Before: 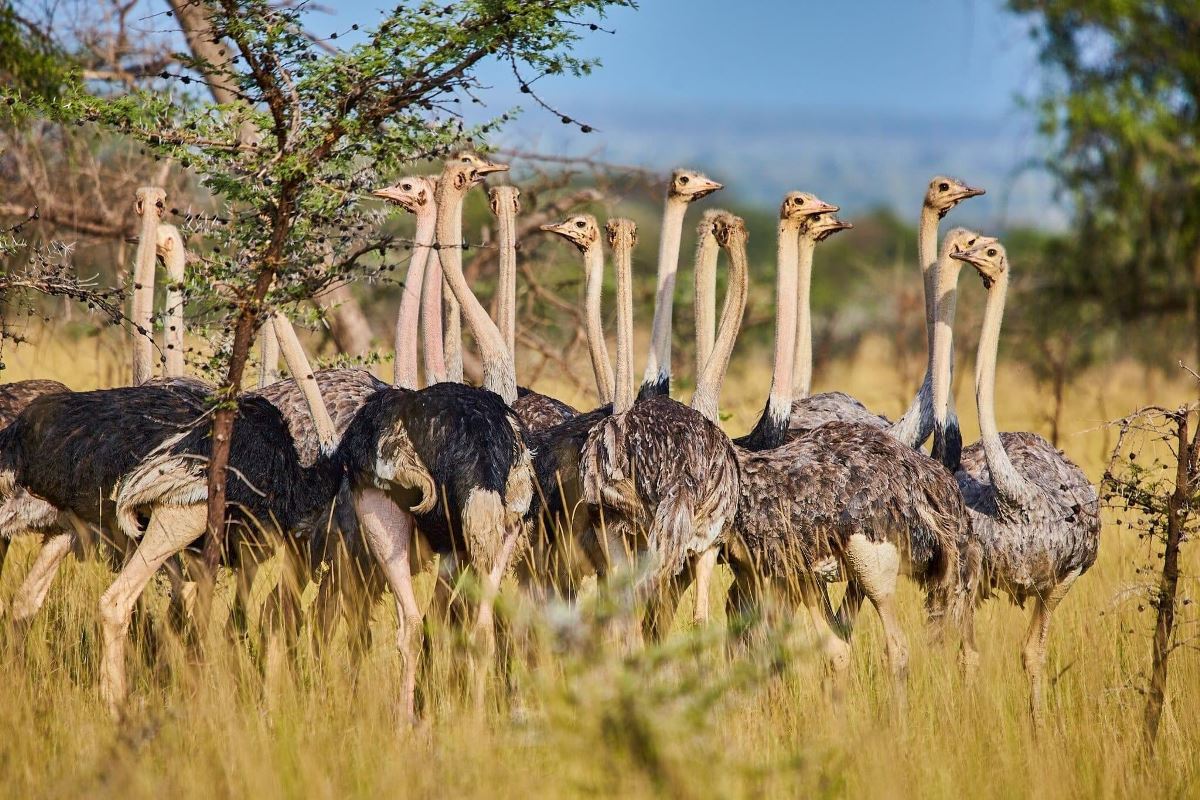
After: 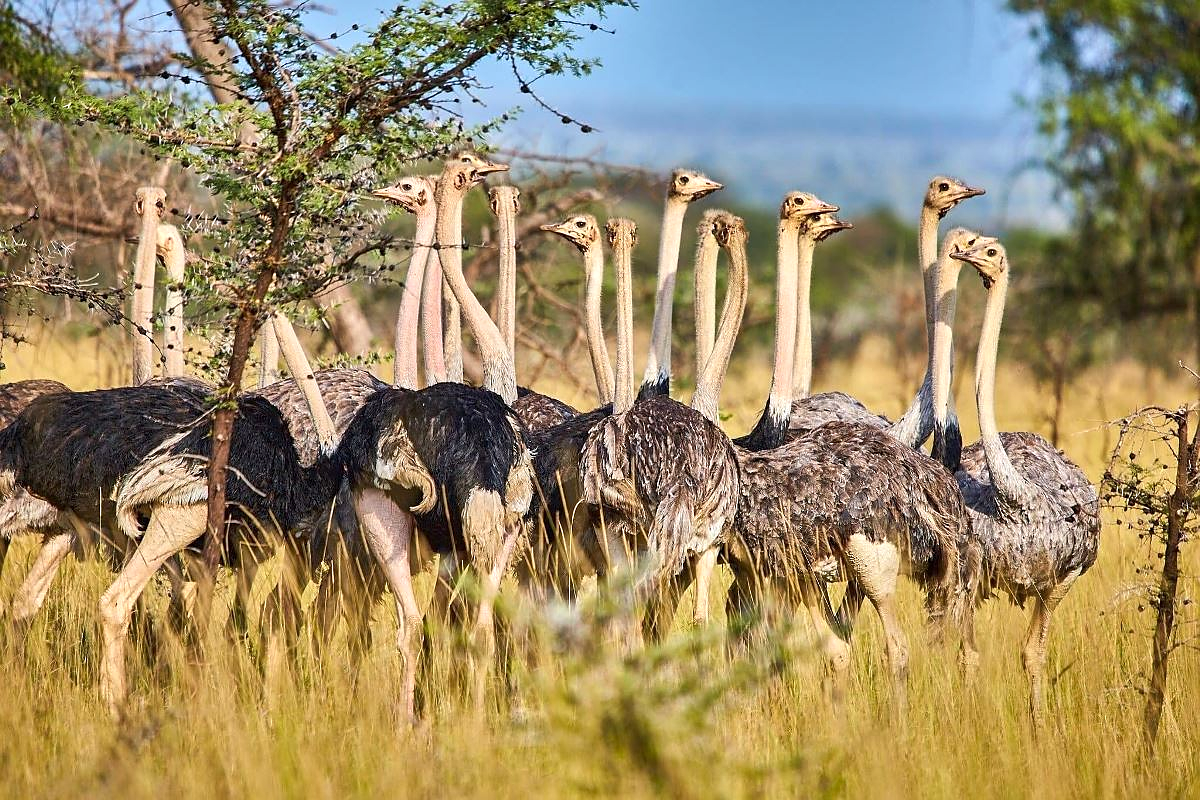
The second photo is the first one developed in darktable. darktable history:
shadows and highlights: soften with gaussian
exposure: exposure 0.367 EV, compensate exposure bias true, compensate highlight preservation false
sharpen: radius 0.971, amount 0.615
